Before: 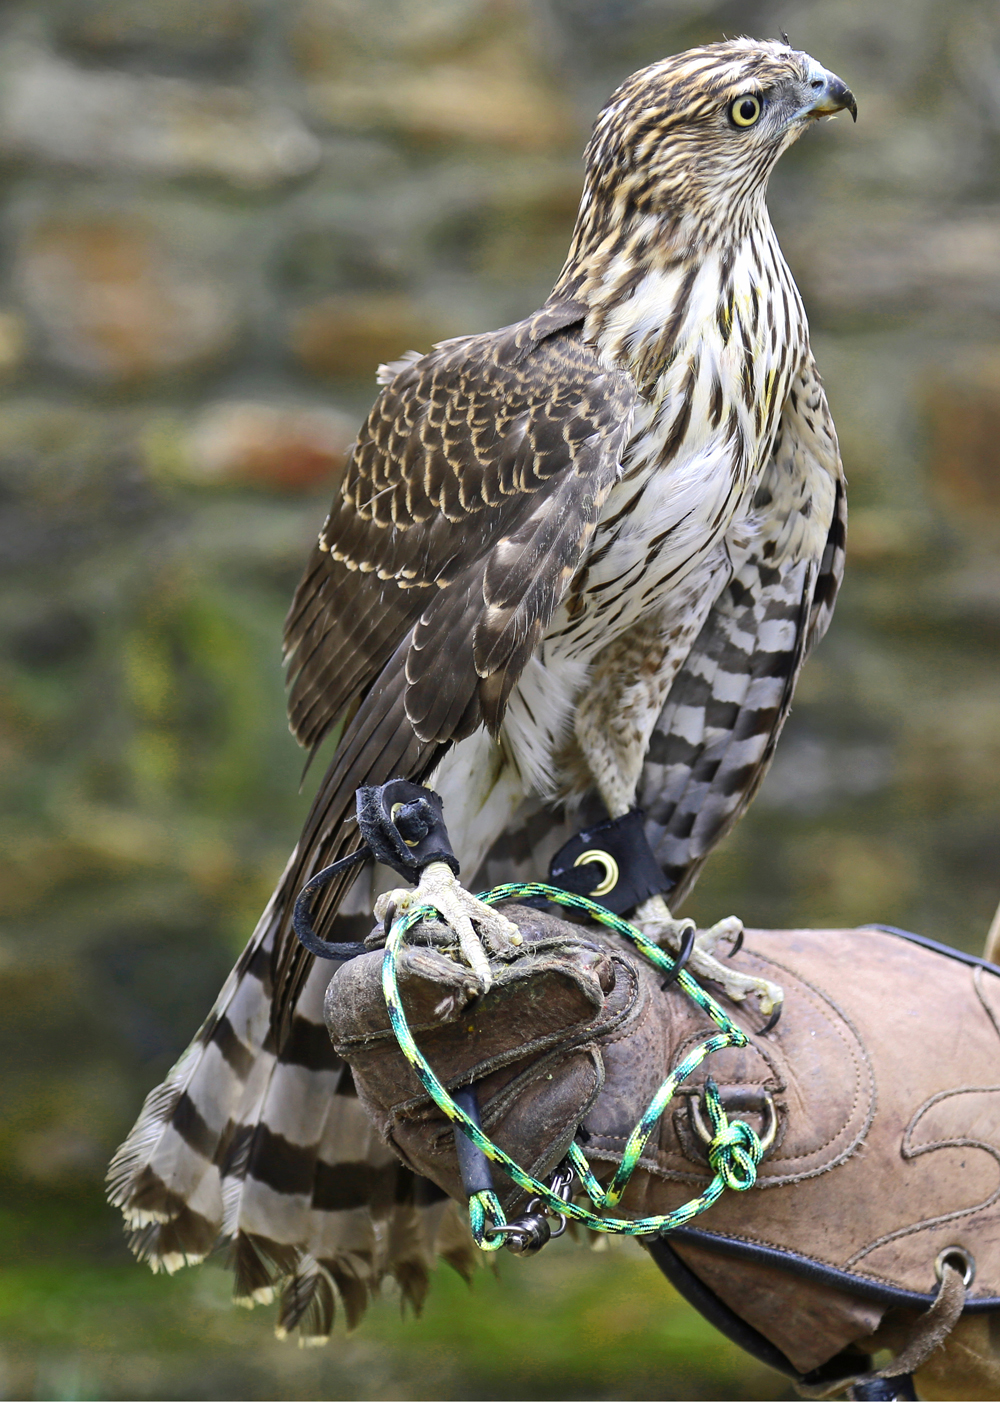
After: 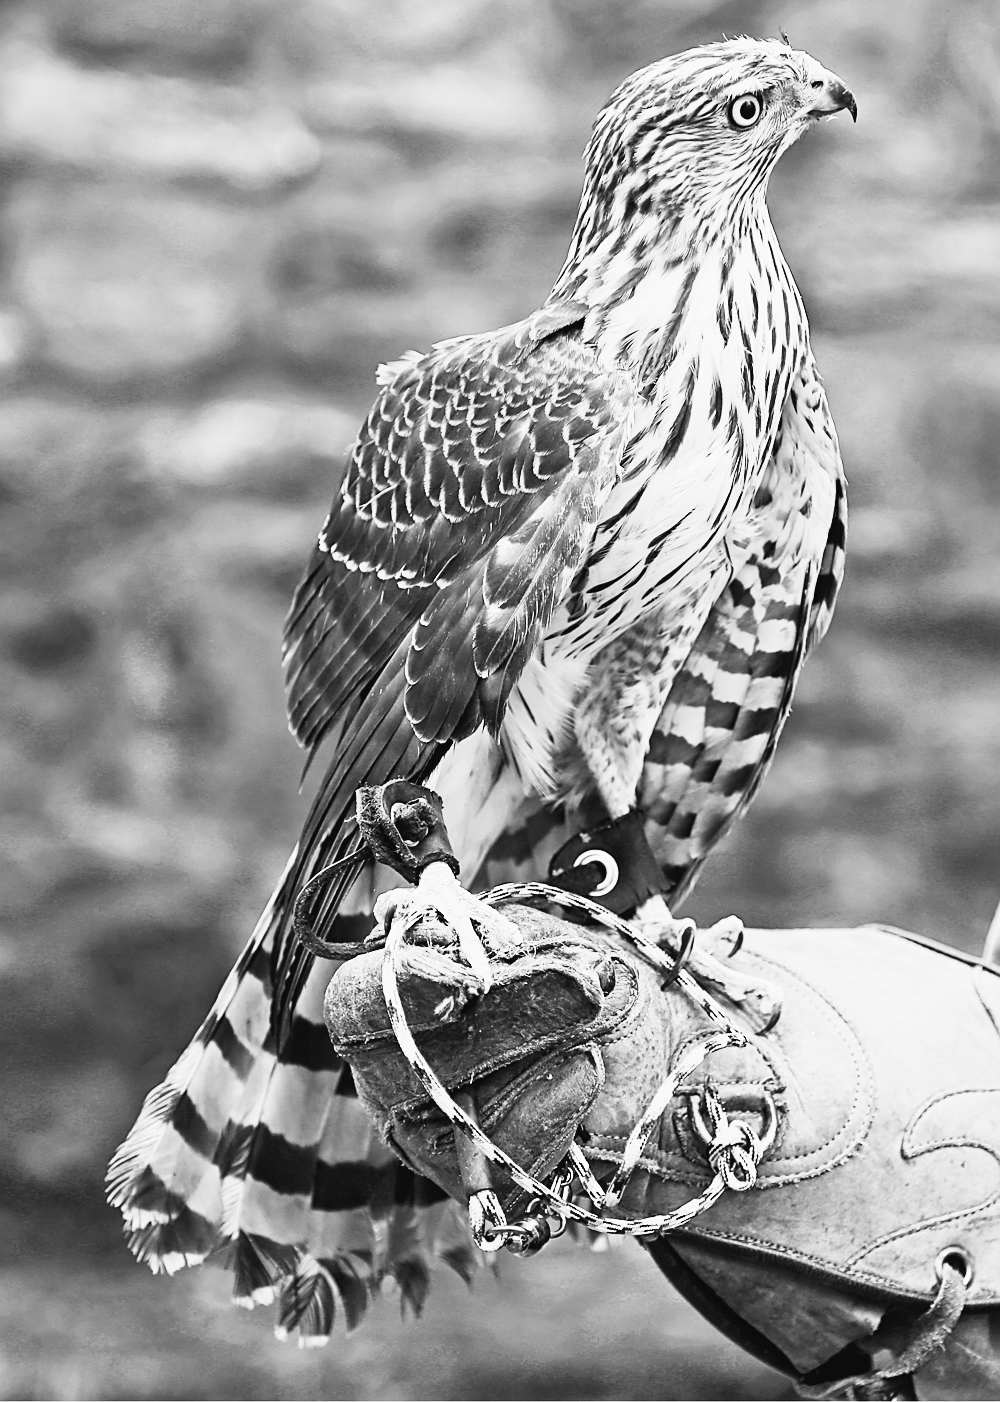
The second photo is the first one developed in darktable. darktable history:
color calibration: output gray [0.714, 0.278, 0, 0], illuminant Planckian (black body), x 0.376, y 0.374, temperature 4113.56 K
tone equalizer: -8 EV -0.588 EV, edges refinement/feathering 500, mask exposure compensation -1.57 EV, preserve details no
tone curve: curves: ch0 [(0.003, 0.032) (0.037, 0.037) (0.142, 0.117) (0.279, 0.311) (0.405, 0.49) (0.526, 0.651) (0.722, 0.857) (0.875, 0.946) (1, 0.98)]; ch1 [(0, 0) (0.305, 0.325) (0.453, 0.437) (0.482, 0.473) (0.501, 0.498) (0.515, 0.523) (0.559, 0.591) (0.6, 0.659) (0.656, 0.71) (1, 1)]; ch2 [(0, 0) (0.323, 0.277) (0.424, 0.396) (0.479, 0.484) (0.499, 0.502) (0.515, 0.537) (0.564, 0.595) (0.644, 0.703) (0.742, 0.803) (1, 1)], preserve colors none
contrast brightness saturation: contrast 0.201, brightness 0.163, saturation 0.222
sharpen: on, module defaults
